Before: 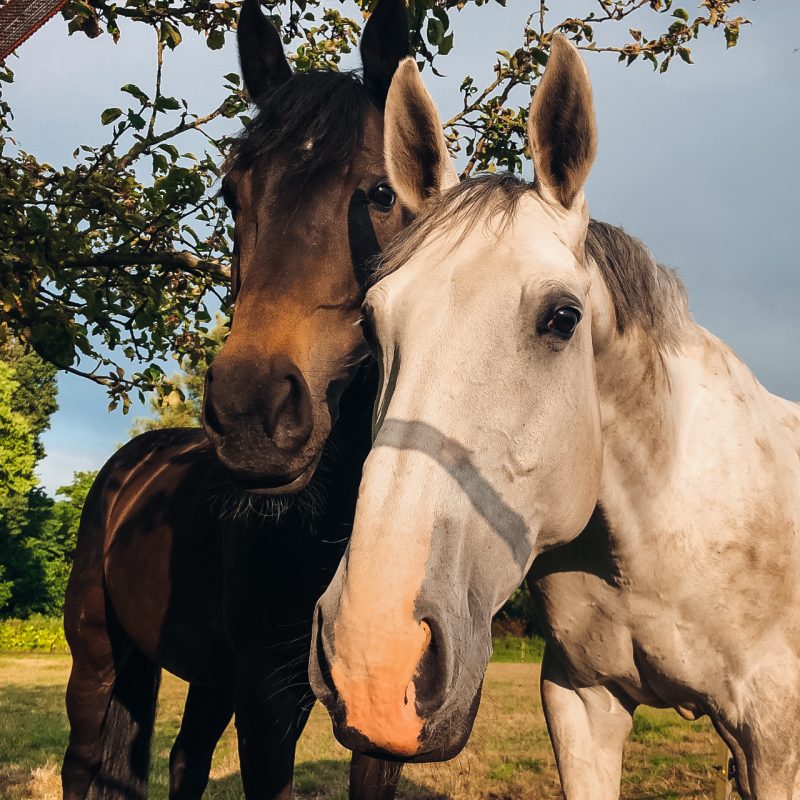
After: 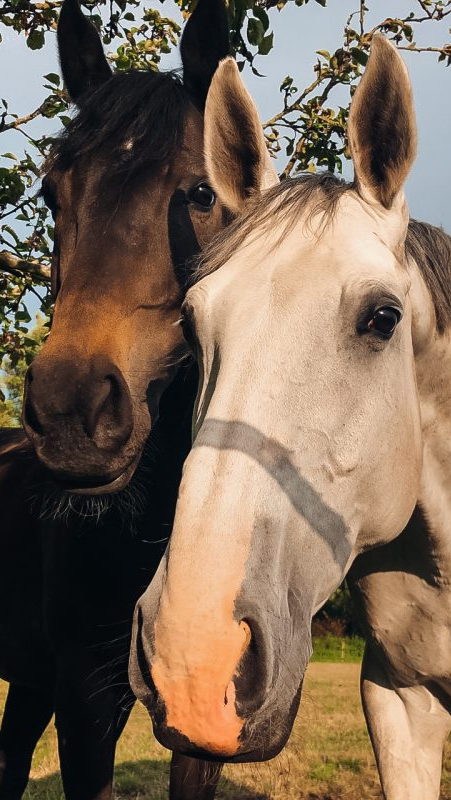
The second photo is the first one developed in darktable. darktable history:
crop and rotate: left 22.528%, right 21.058%
